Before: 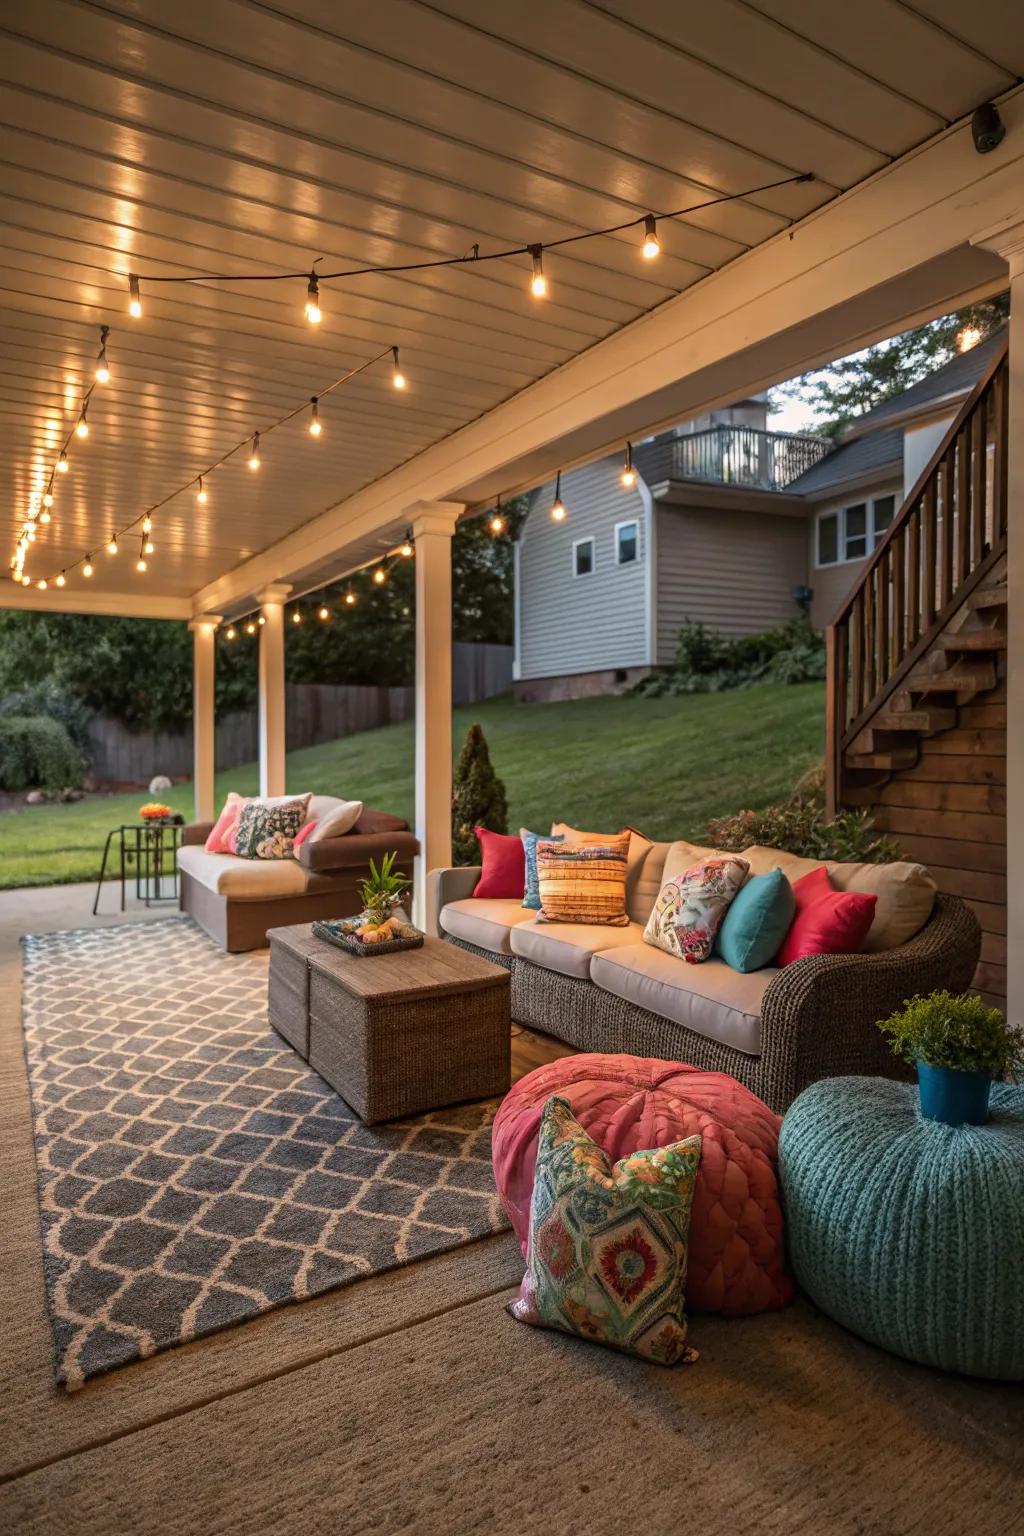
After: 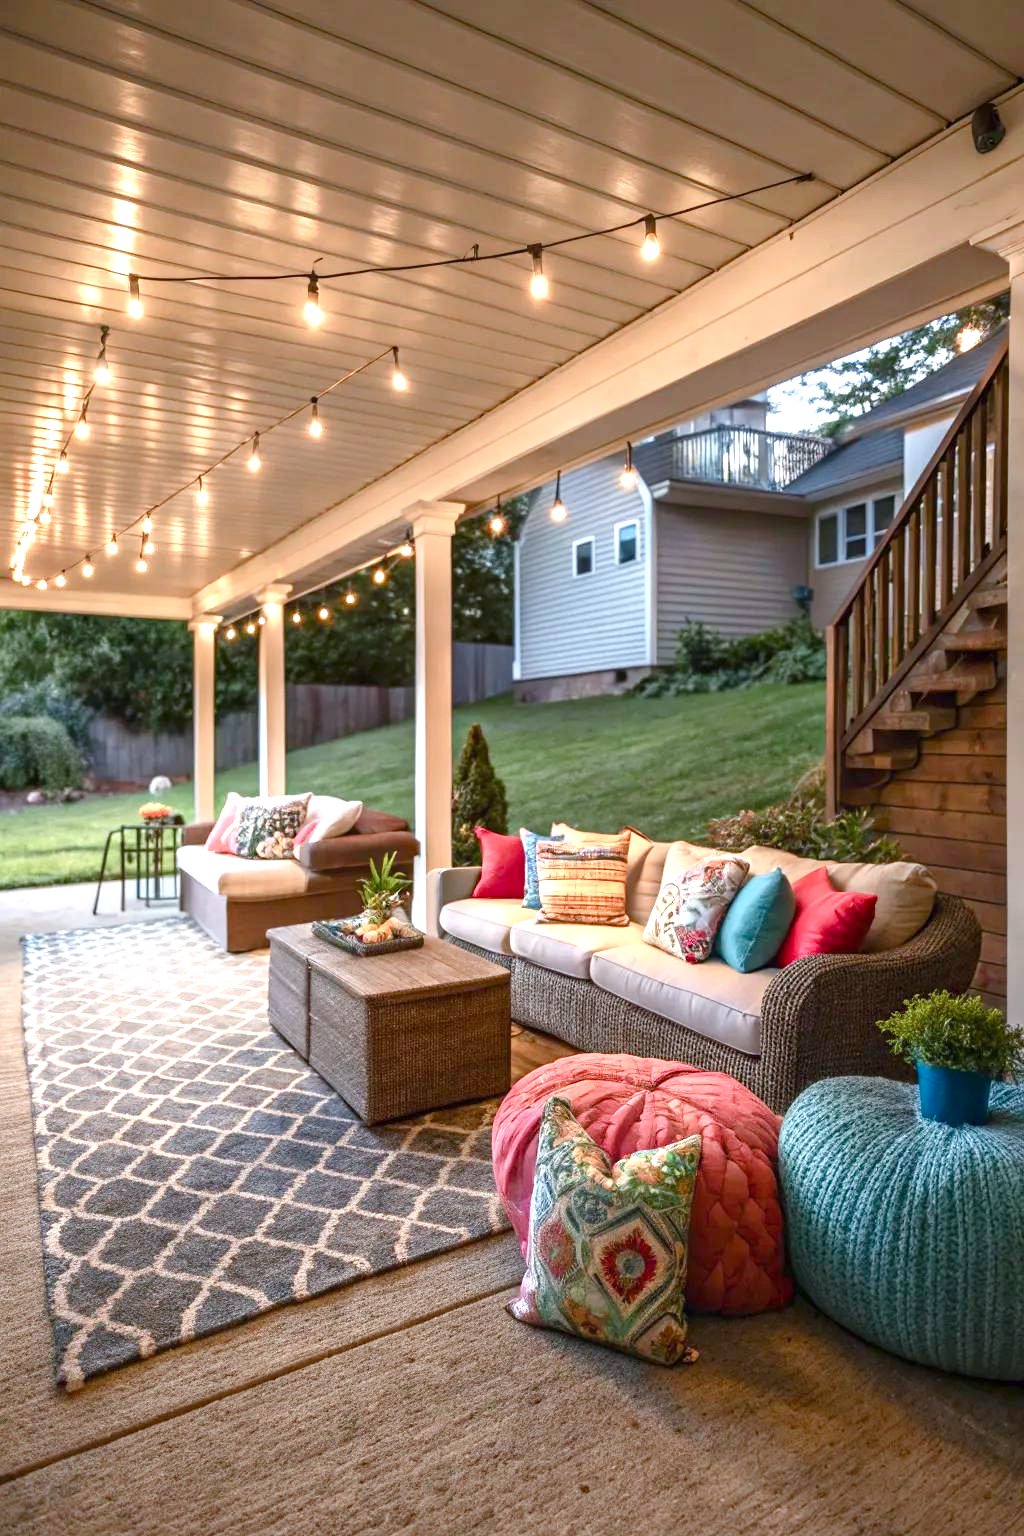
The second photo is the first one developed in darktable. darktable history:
exposure: black level correction 0, exposure 1.097 EV, compensate exposure bias true, compensate highlight preservation false
color balance rgb: perceptual saturation grading › global saturation 20%, perceptual saturation grading › highlights -49.995%, perceptual saturation grading › shadows 24.198%
color calibration: x 0.37, y 0.382, temperature 4313.38 K
